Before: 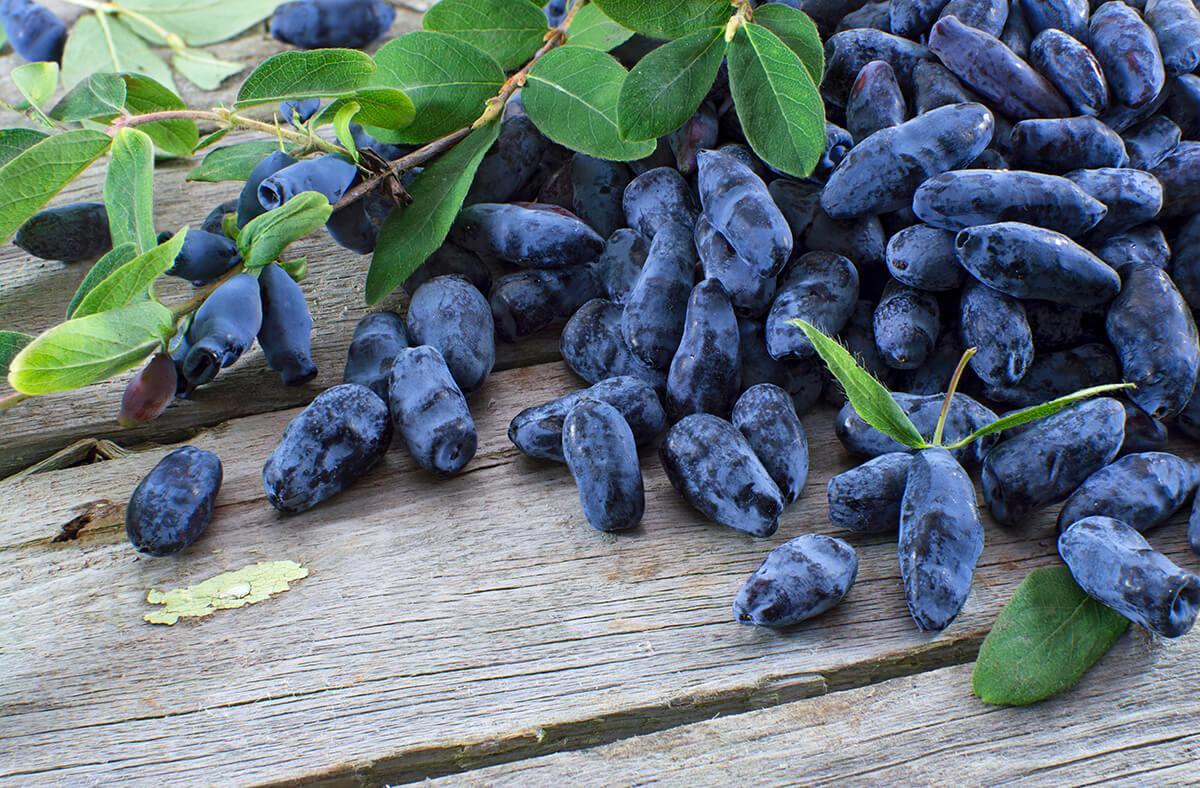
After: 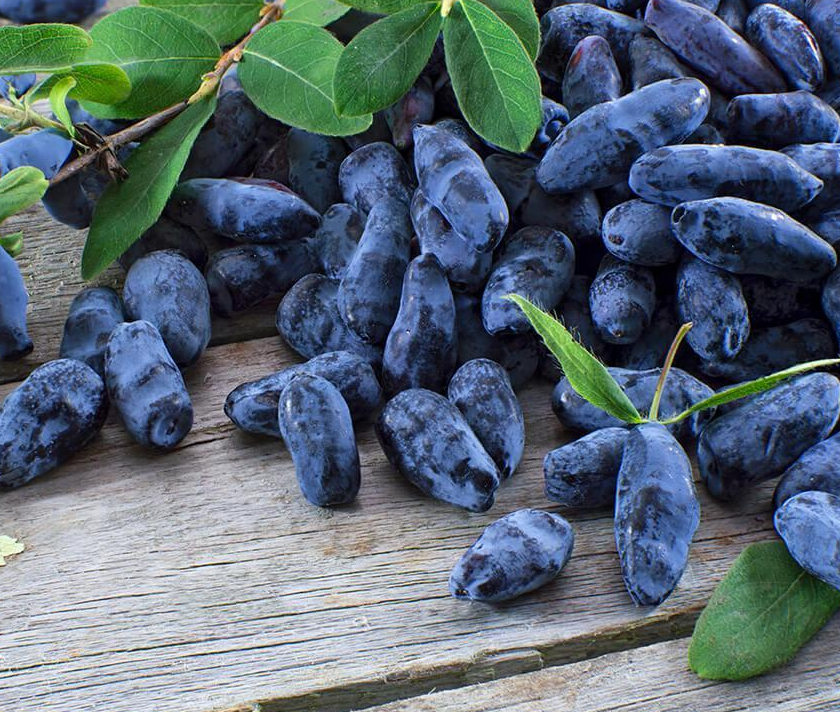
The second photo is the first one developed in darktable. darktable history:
crop and rotate: left 23.712%, top 3.349%, right 6.229%, bottom 6.24%
